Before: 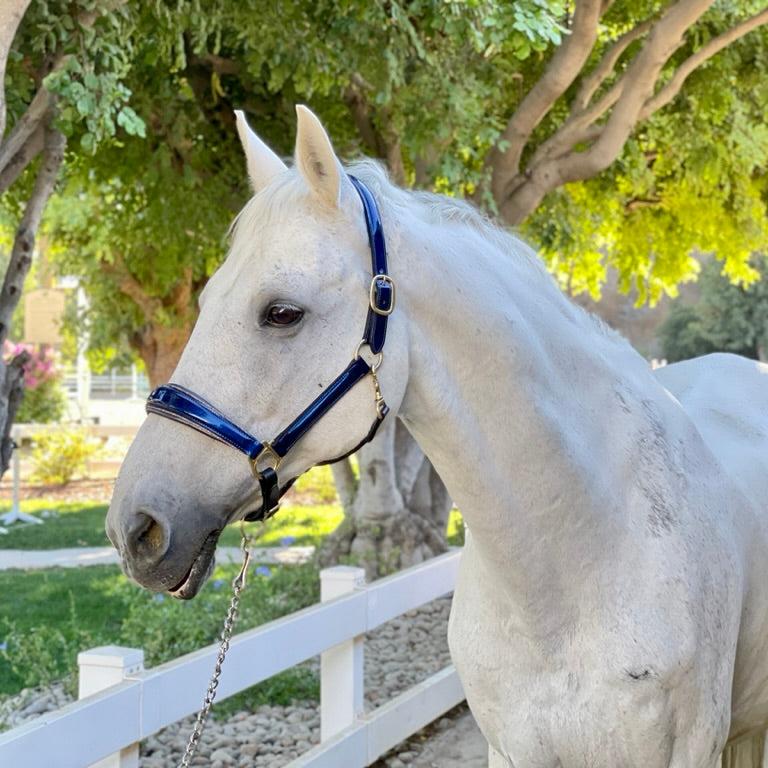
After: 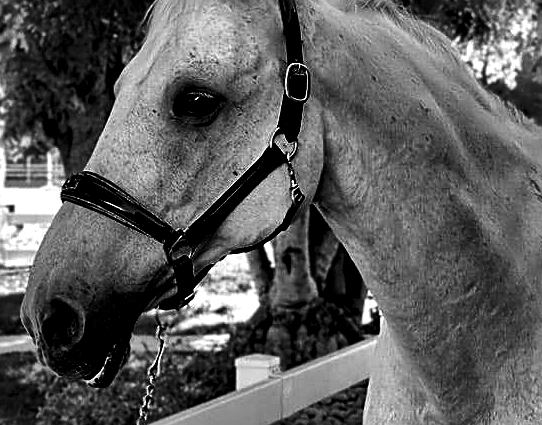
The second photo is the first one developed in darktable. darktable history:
exposure: exposure 0.127 EV, compensate highlight preservation false
shadows and highlights: soften with gaussian
crop: left 11.123%, top 27.61%, right 18.3%, bottom 17.034%
contrast brightness saturation: contrast 0.02, brightness -1, saturation -1
sharpen: on, module defaults
haze removal: compatibility mode true, adaptive false
local contrast: mode bilateral grid, contrast 44, coarseness 69, detail 214%, midtone range 0.2
